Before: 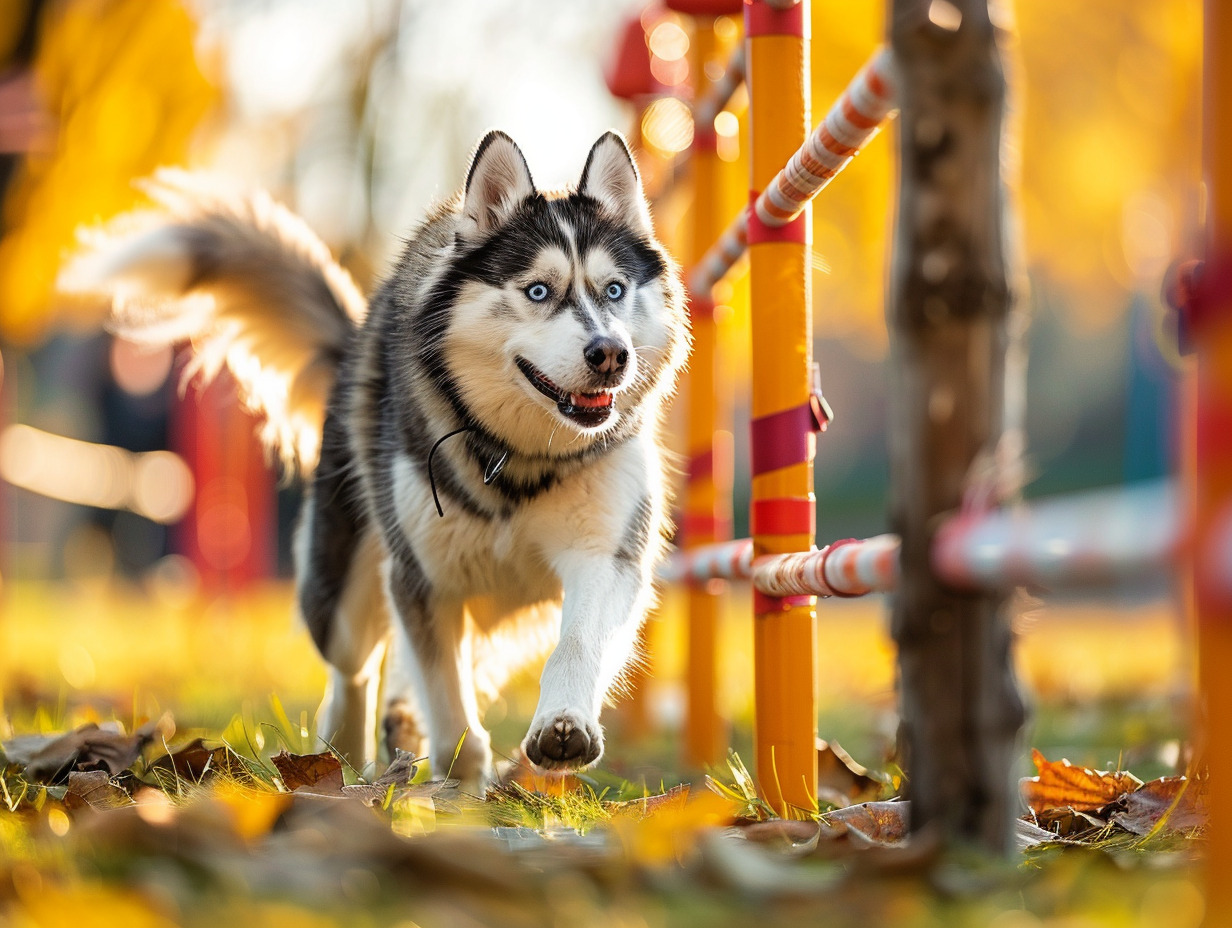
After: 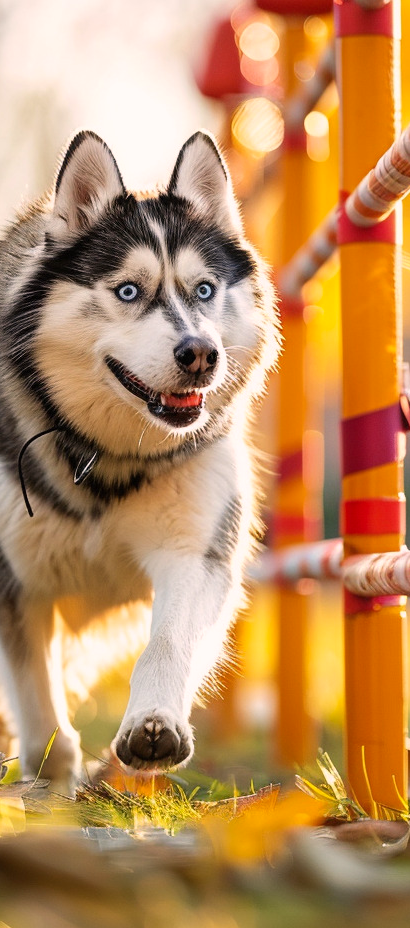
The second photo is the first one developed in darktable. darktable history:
crop: left 33.36%, right 33.36%
color correction: highlights a* 7.34, highlights b* 4.37
